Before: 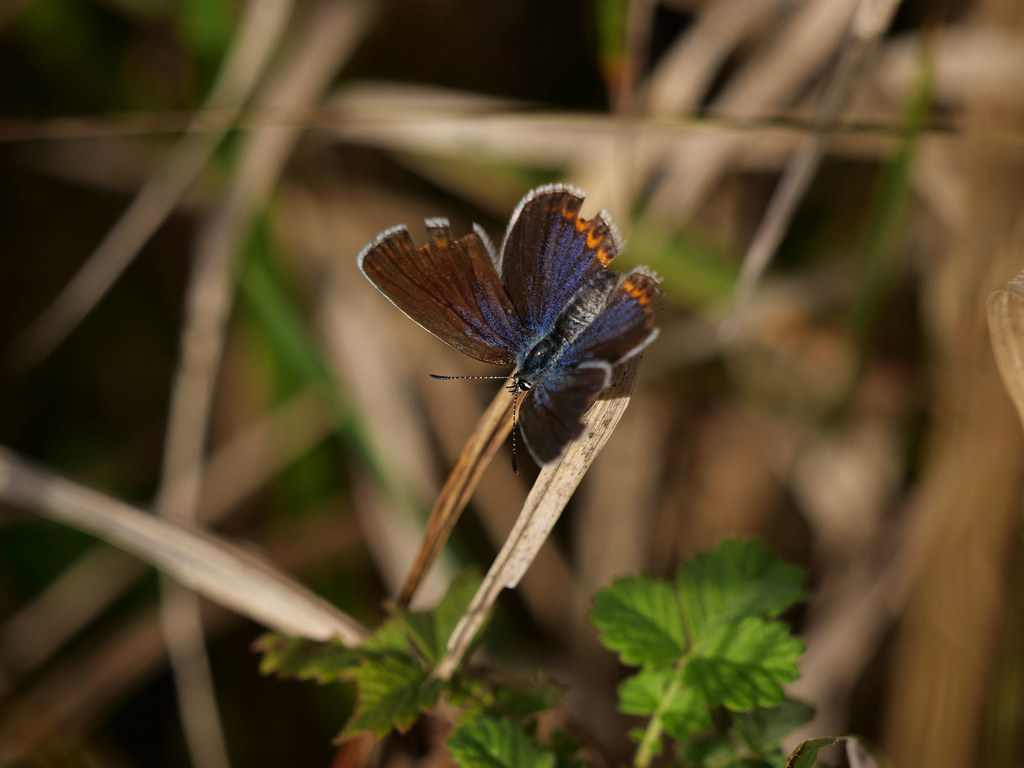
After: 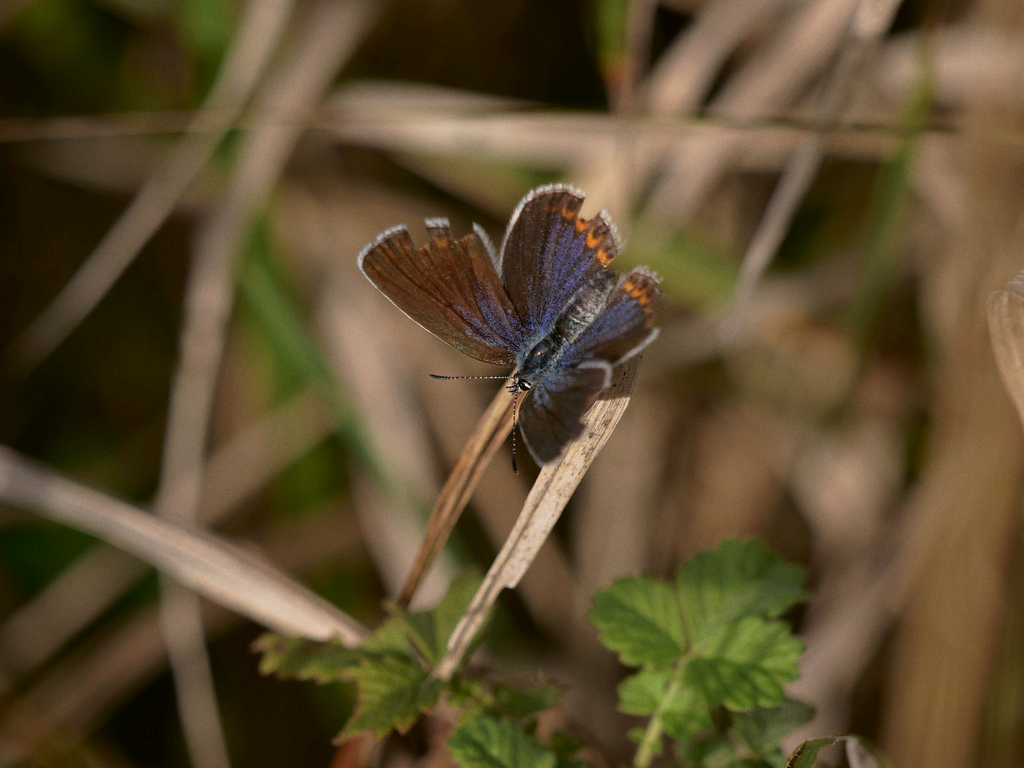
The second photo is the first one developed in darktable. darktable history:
color correction: highlights a* 3.12, highlights b* -1.55, shadows a* -0.101, shadows b* 2.52, saturation 0.98
tone curve: curves: ch0 [(0, 0) (0.003, 0.005) (0.011, 0.016) (0.025, 0.036) (0.044, 0.071) (0.069, 0.112) (0.1, 0.149) (0.136, 0.187) (0.177, 0.228) (0.224, 0.272) (0.277, 0.32) (0.335, 0.374) (0.399, 0.429) (0.468, 0.479) (0.543, 0.538) (0.623, 0.609) (0.709, 0.697) (0.801, 0.789) (0.898, 0.876) (1, 1)], preserve colors none
grain: coarseness 0.09 ISO, strength 10%
